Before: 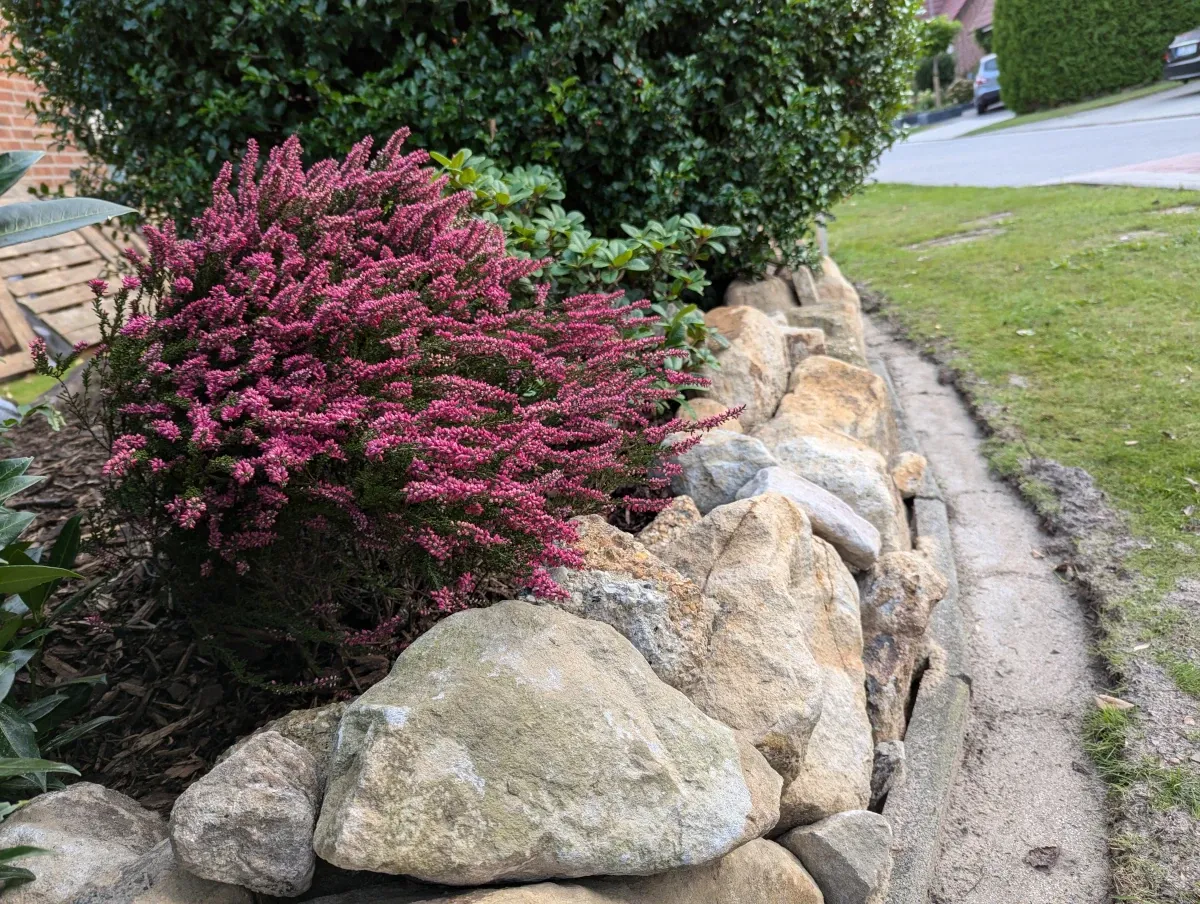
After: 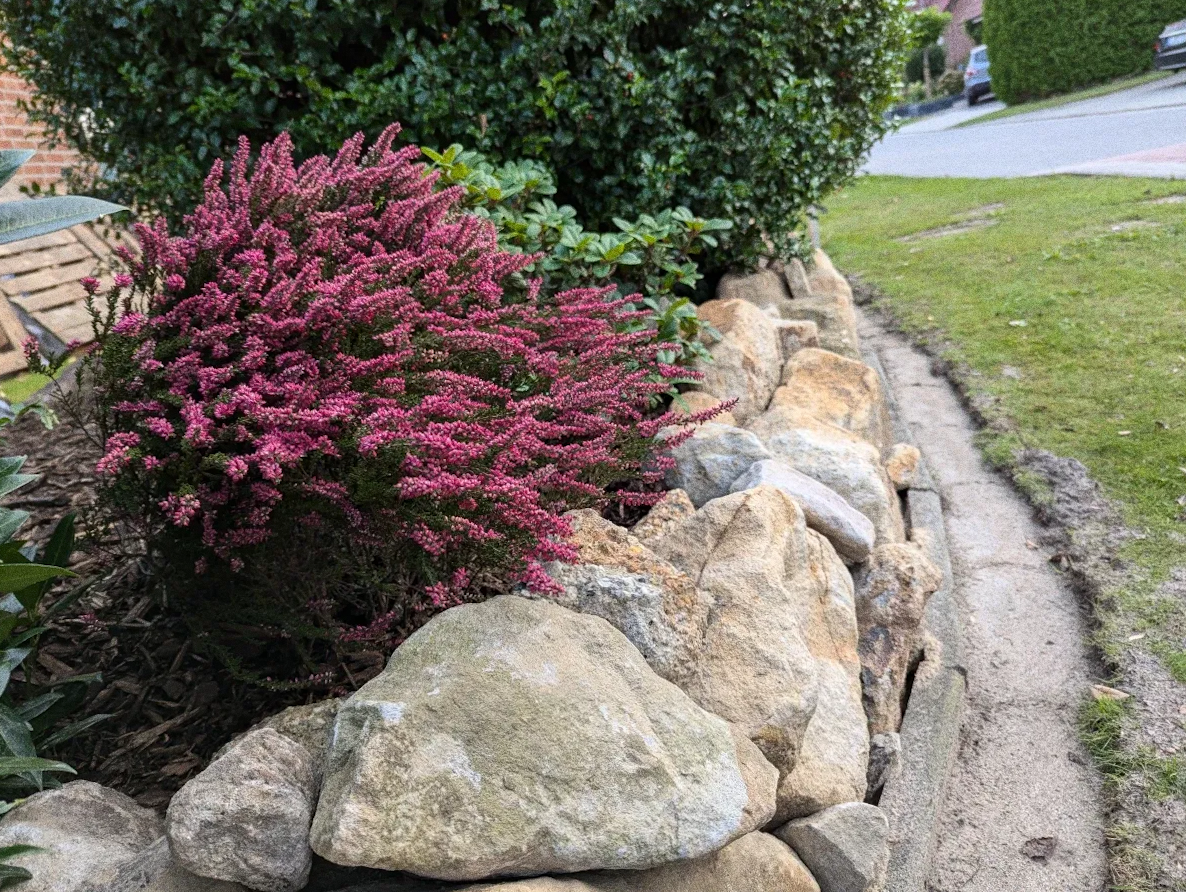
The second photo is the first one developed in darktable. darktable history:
rotate and perspective: rotation -0.45°, automatic cropping original format, crop left 0.008, crop right 0.992, crop top 0.012, crop bottom 0.988
grain: coarseness 0.09 ISO, strength 40%
